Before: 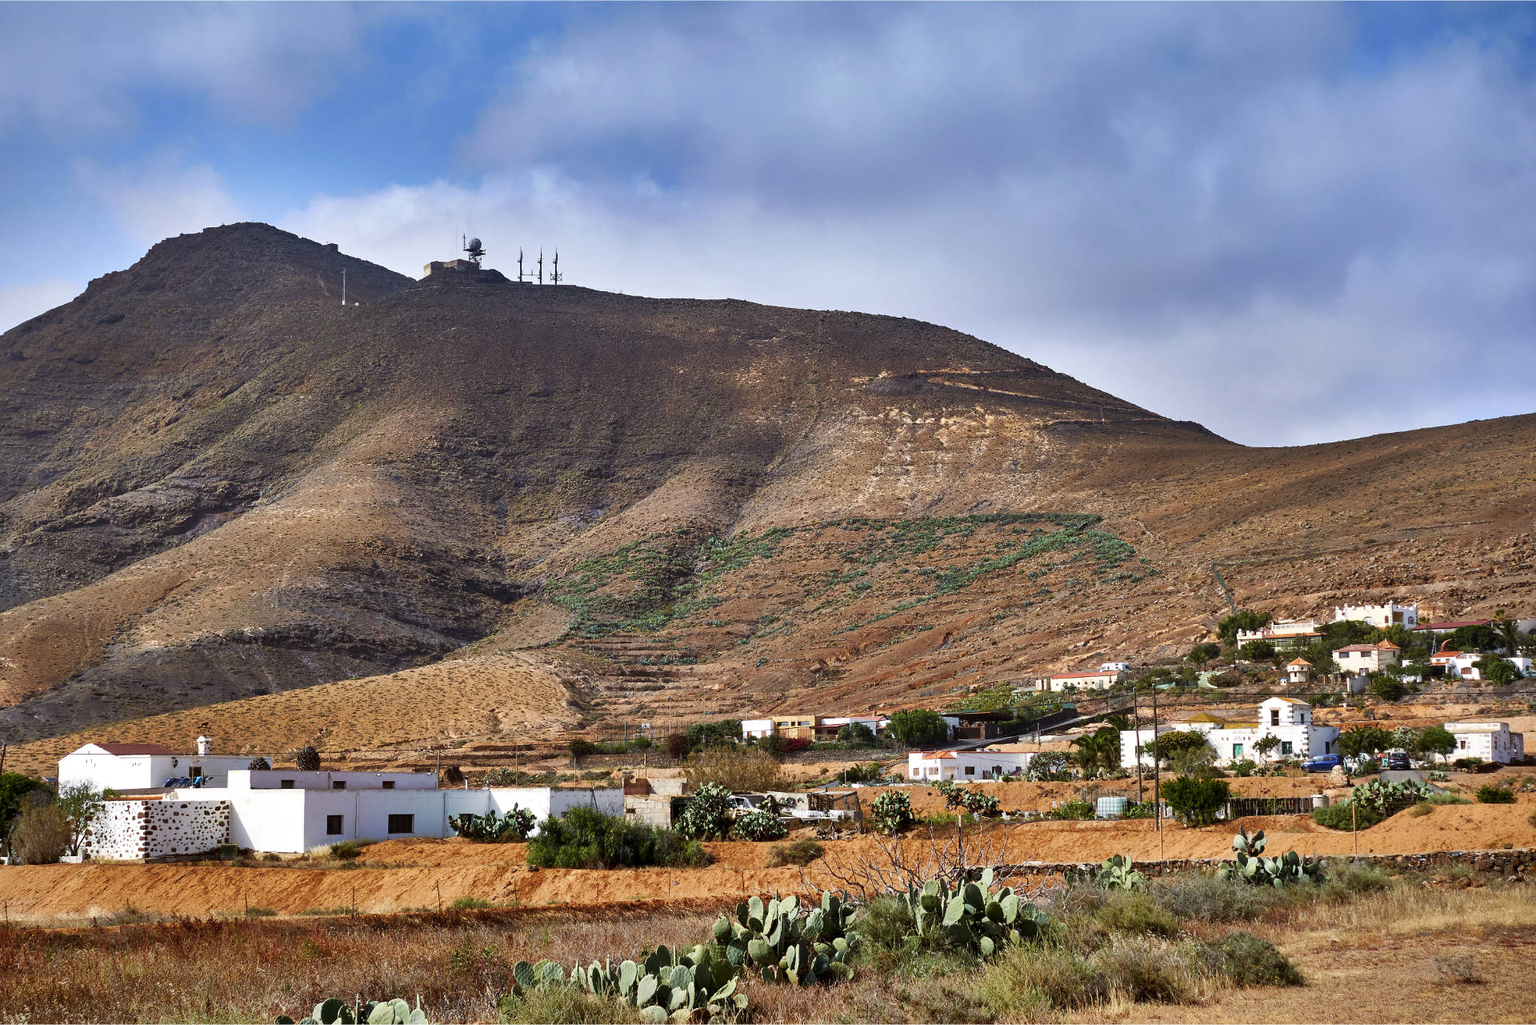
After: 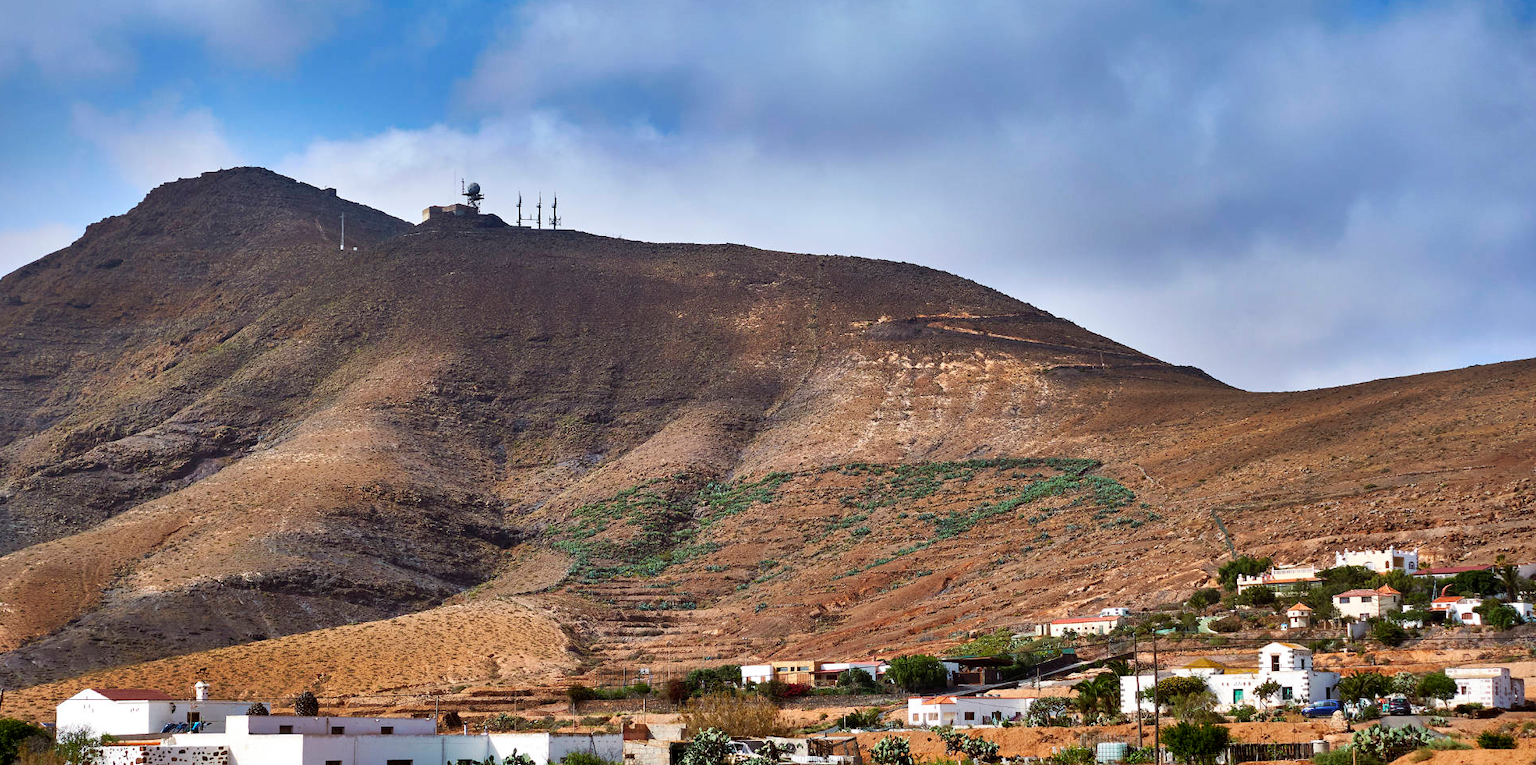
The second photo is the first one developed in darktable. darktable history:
crop: left 0.203%, top 5.52%, bottom 19.916%
